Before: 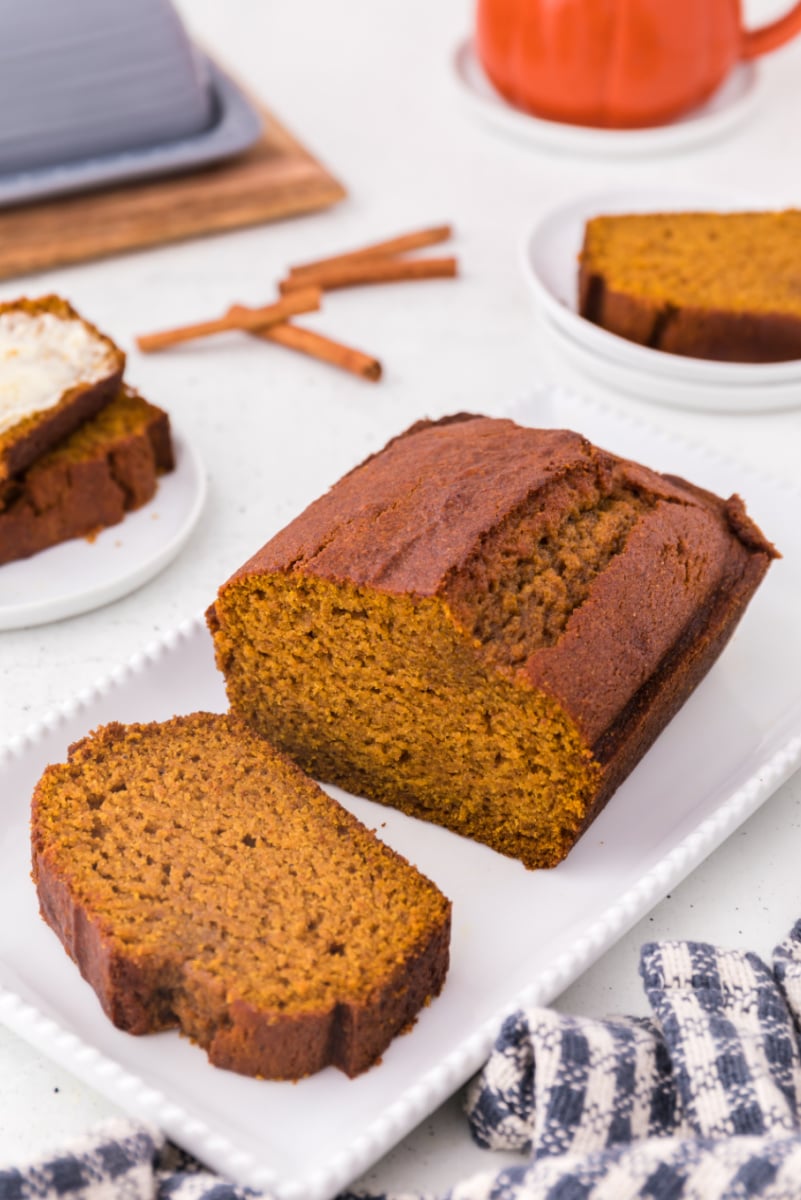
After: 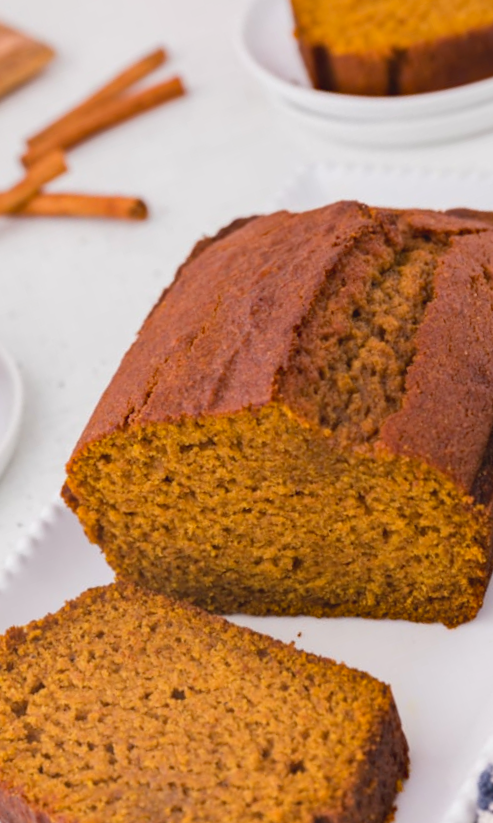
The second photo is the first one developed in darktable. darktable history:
contrast brightness saturation: contrast -0.106
crop and rotate: angle 19.45°, left 6.801%, right 4.355%, bottom 1.081%
haze removal: strength 0.302, distance 0.247, compatibility mode true, adaptive false
